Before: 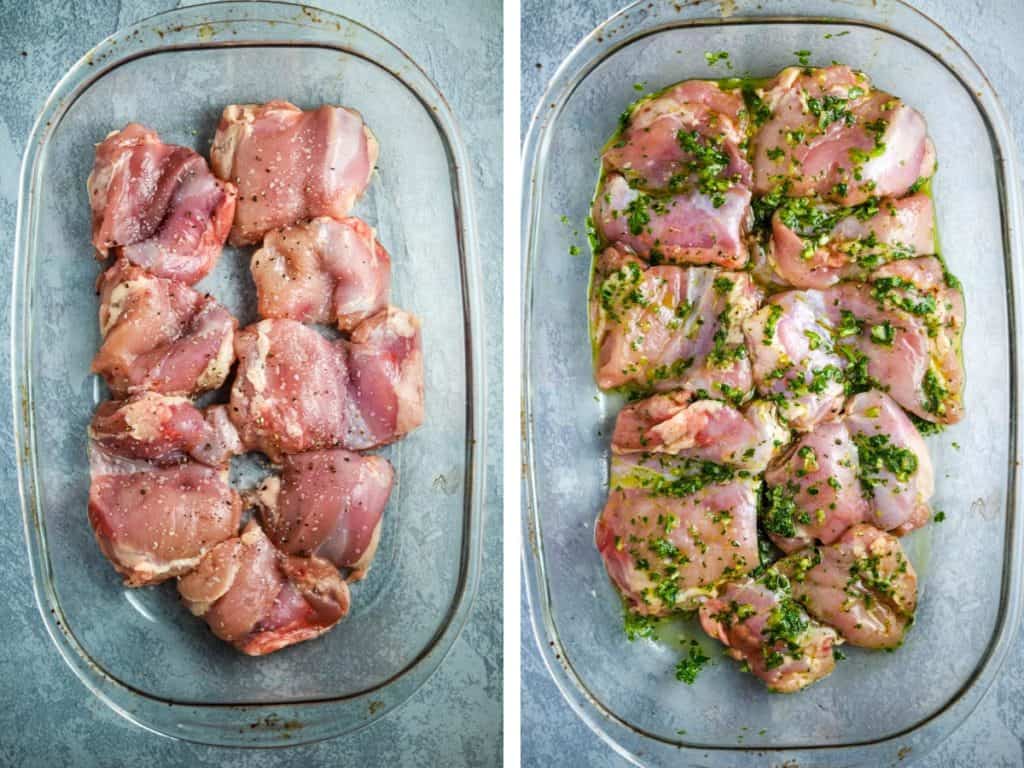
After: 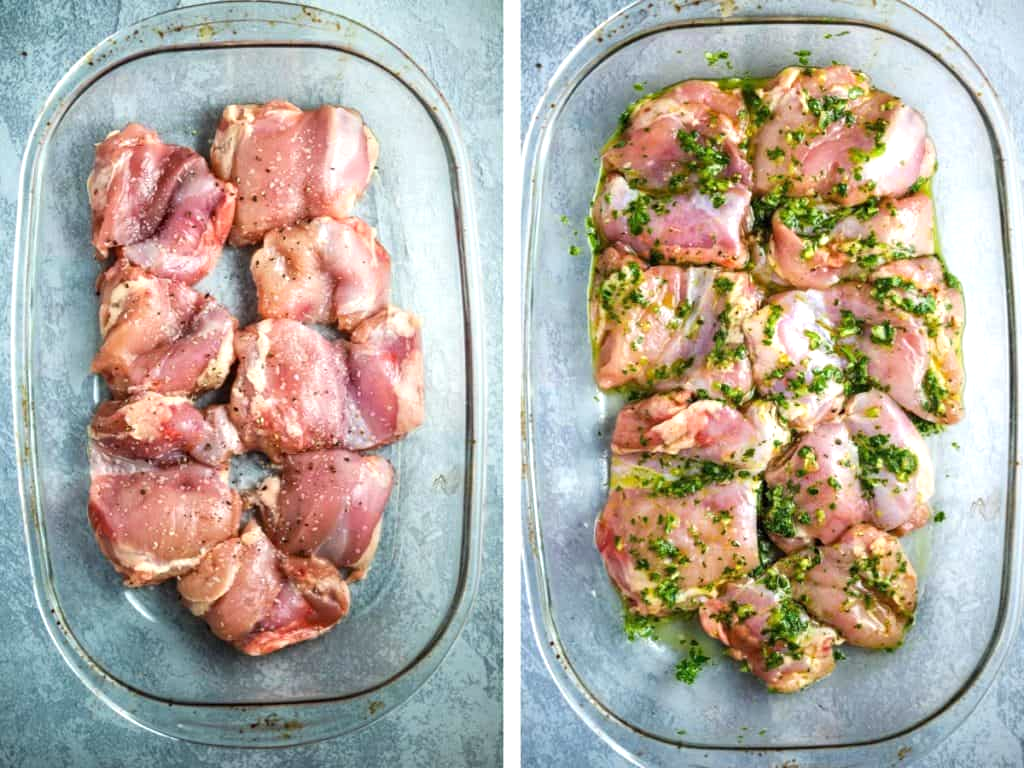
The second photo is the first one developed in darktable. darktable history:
white balance: red 1, blue 1
exposure: exposure 0.375 EV, compensate highlight preservation false
tone equalizer: on, module defaults
